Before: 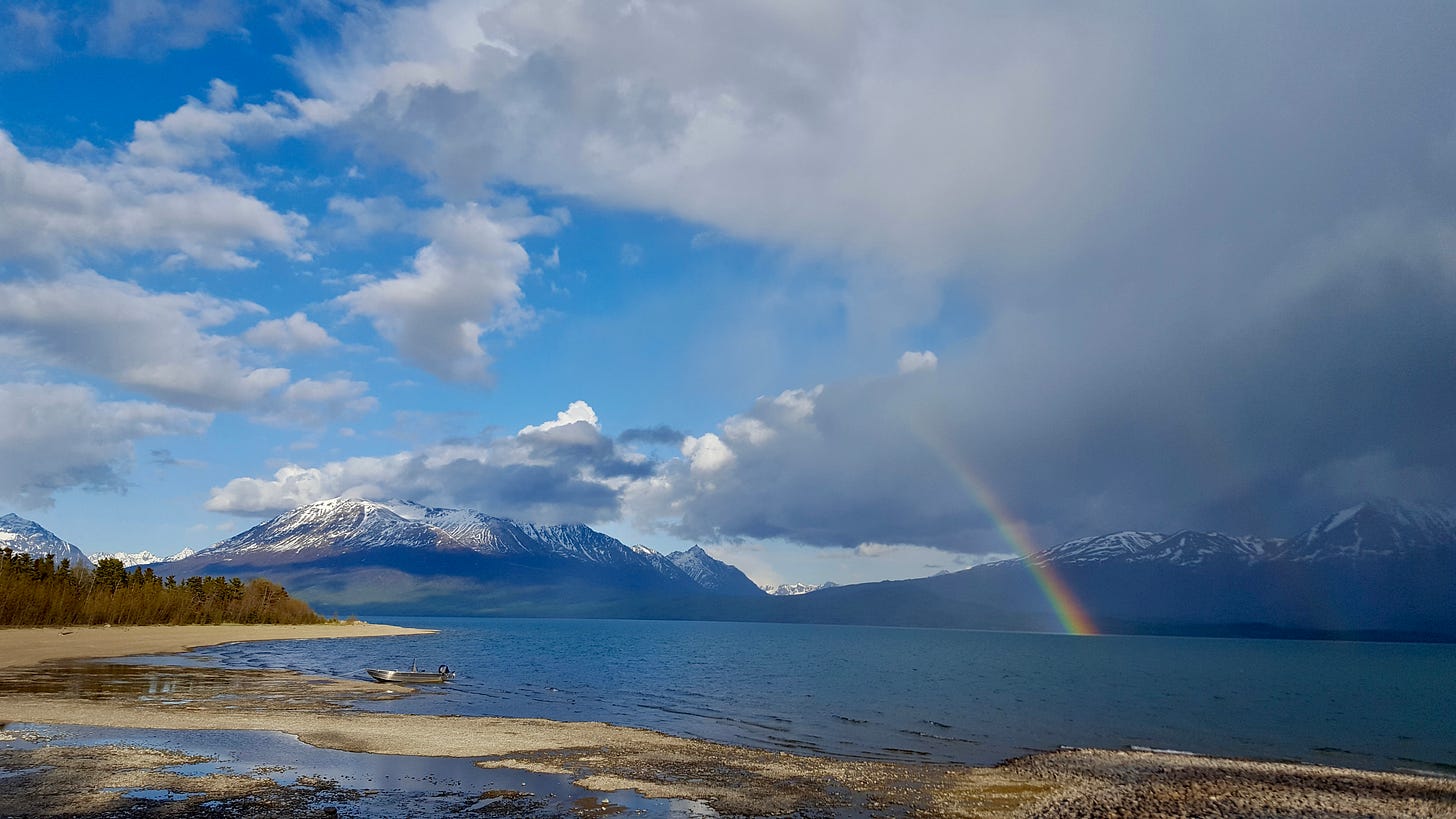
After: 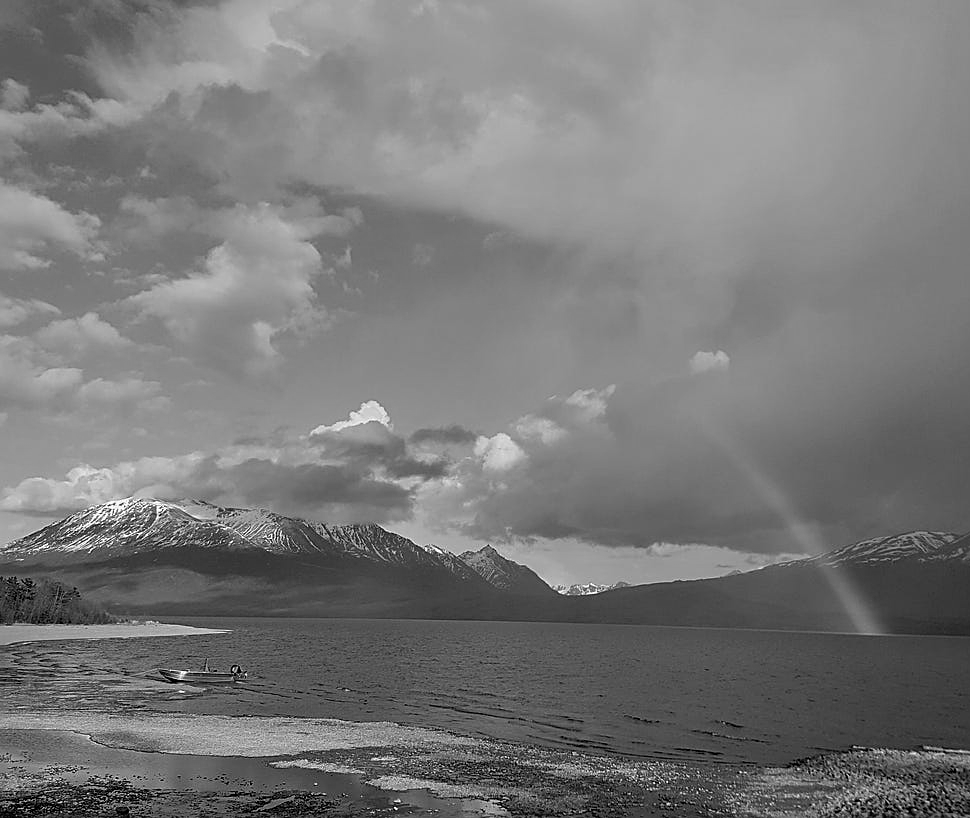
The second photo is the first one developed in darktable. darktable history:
color contrast: green-magenta contrast 0.8, blue-yellow contrast 1.1, unbound 0
contrast brightness saturation: saturation -0.05
monochrome: a -71.75, b 75.82
sharpen: on, module defaults
crop and rotate: left 14.292%, right 19.041%
color correction: saturation 0.57
